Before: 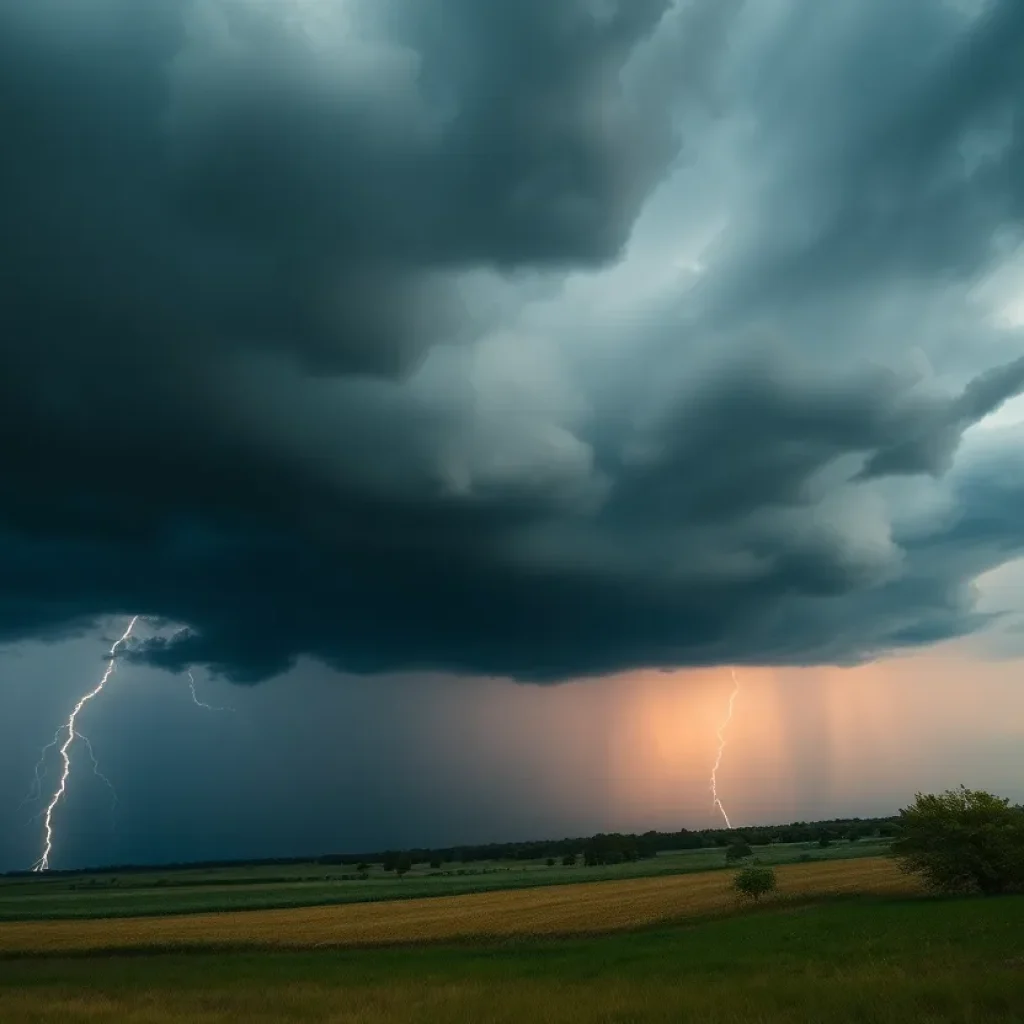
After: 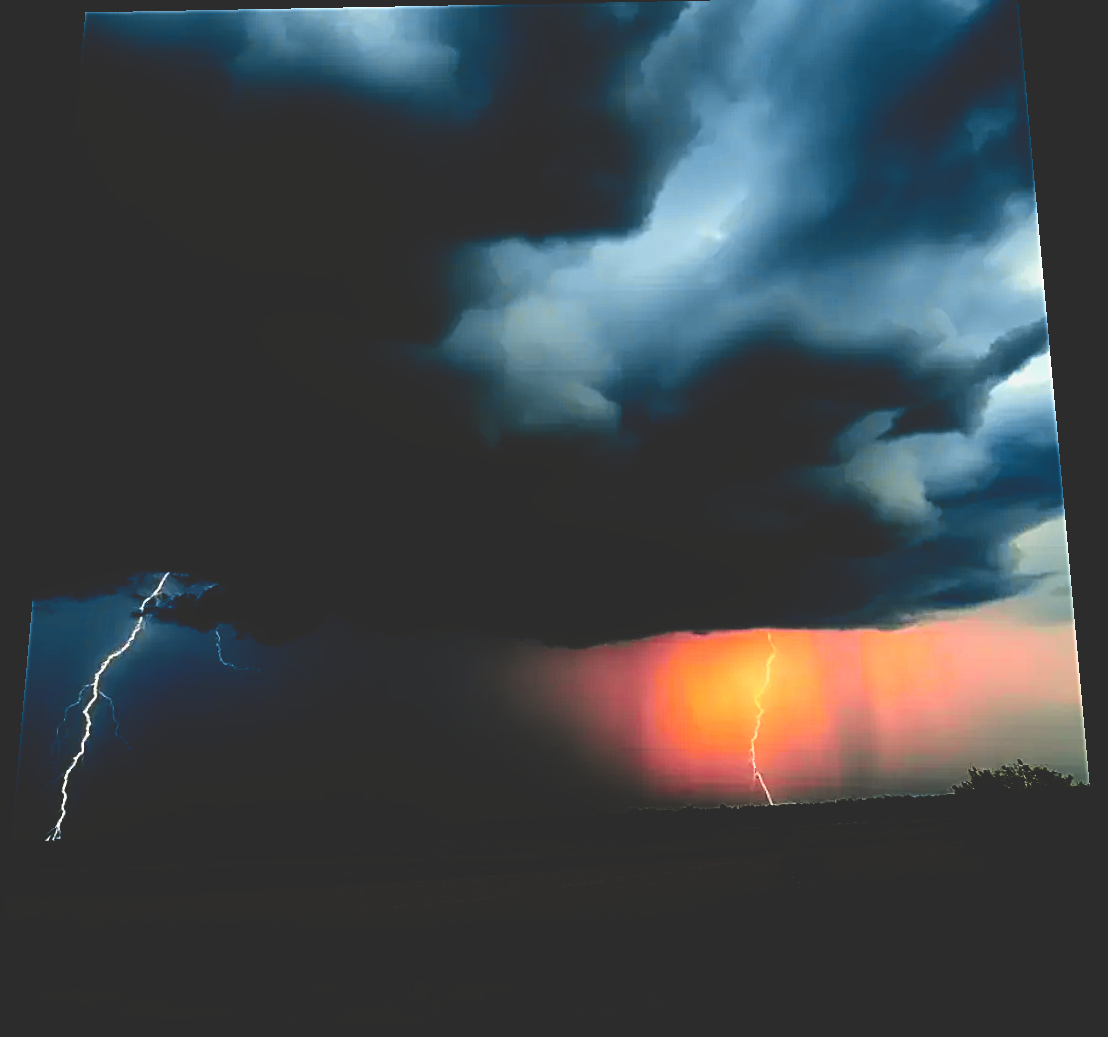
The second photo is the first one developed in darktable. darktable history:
rotate and perspective: rotation 0.128°, lens shift (vertical) -0.181, lens shift (horizontal) -0.044, shear 0.001, automatic cropping off
sharpen: on, module defaults
tone curve: curves: ch0 [(0, 0) (0.23, 0.189) (0.486, 0.52) (0.822, 0.825) (0.994, 0.955)]; ch1 [(0, 0) (0.226, 0.261) (0.379, 0.442) (0.469, 0.468) (0.495, 0.498) (0.514, 0.509) (0.561, 0.603) (0.59, 0.656) (1, 1)]; ch2 [(0, 0) (0.269, 0.299) (0.459, 0.43) (0.498, 0.5) (0.523, 0.52) (0.586, 0.569) (0.635, 0.617) (0.659, 0.681) (0.718, 0.764) (1, 1)], color space Lab, independent channels, preserve colors none
color correction: saturation 0.99
crop: left 0.434%, top 0.485%, right 0.244%, bottom 0.386%
base curve: curves: ch0 [(0, 0.036) (0.083, 0.04) (0.804, 1)], preserve colors none
exposure: black level correction 0.025, exposure 0.182 EV, compensate highlight preservation false
